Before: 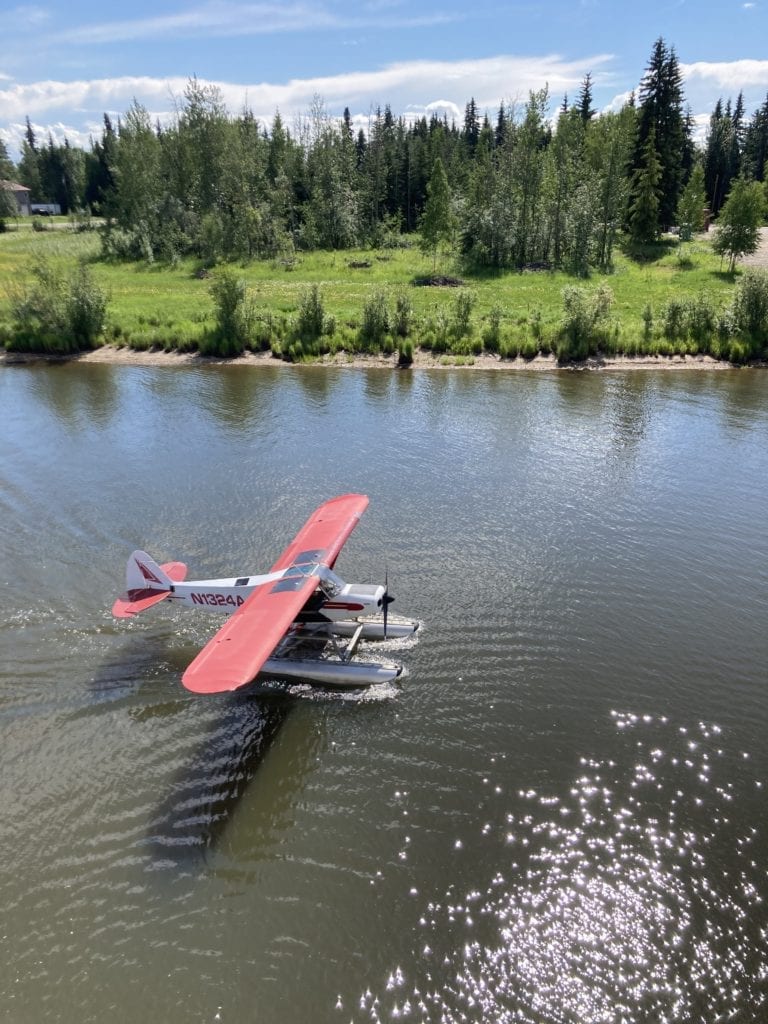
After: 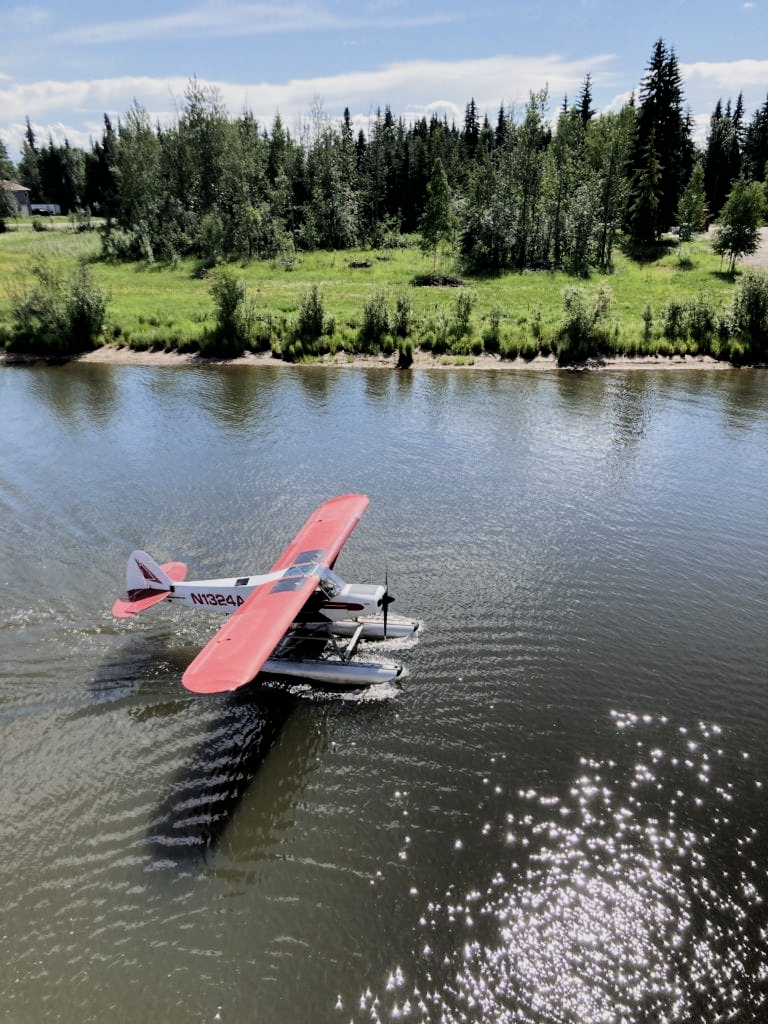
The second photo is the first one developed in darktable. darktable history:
filmic rgb: black relative exposure -5.07 EV, white relative exposure 3.56 EV, threshold 2.95 EV, hardness 3.17, contrast 1.298, highlights saturation mix -48.92%, enable highlight reconstruction true
